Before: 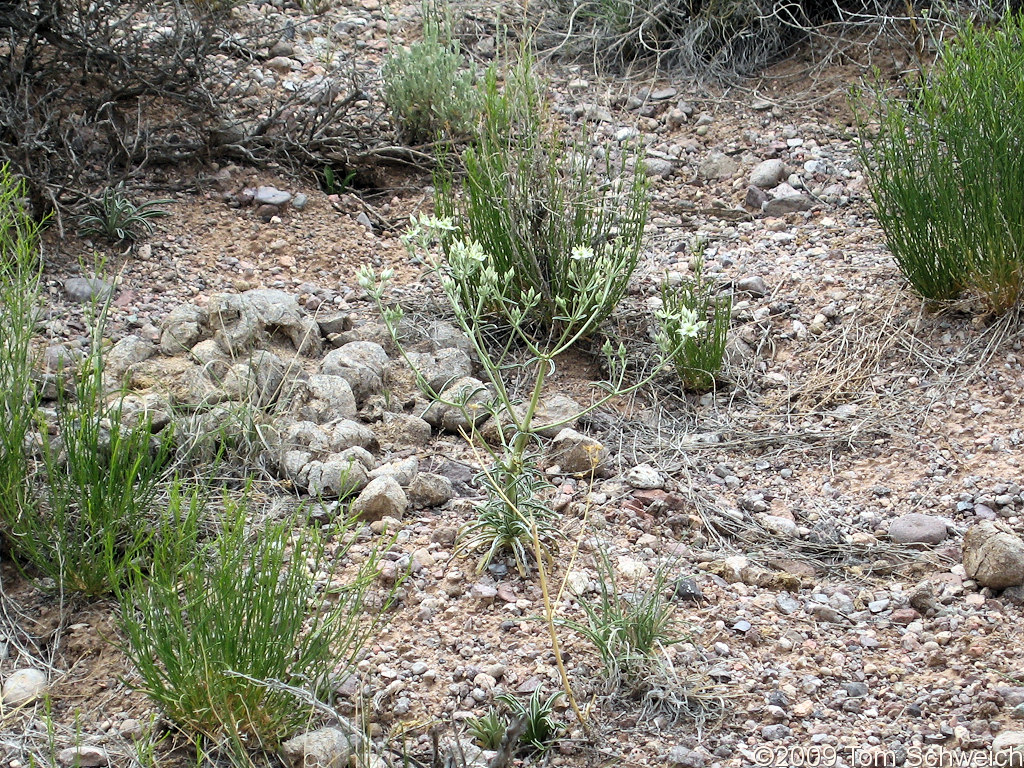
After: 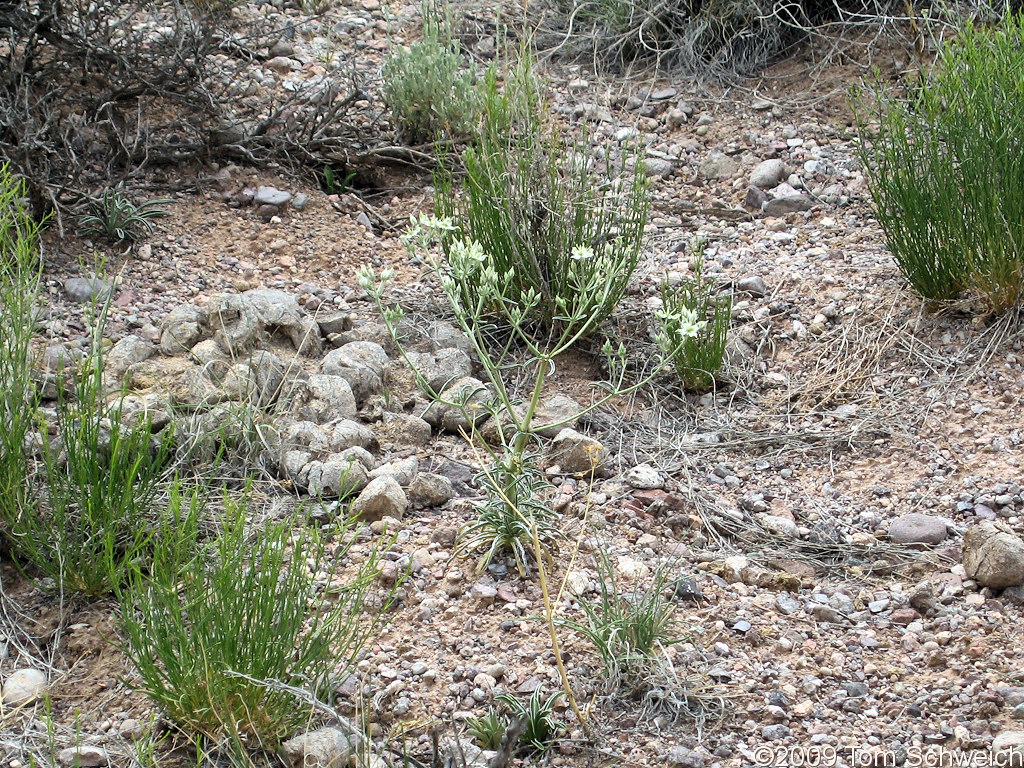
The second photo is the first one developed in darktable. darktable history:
shadows and highlights: shadows 47.74, highlights -41.93, soften with gaussian
